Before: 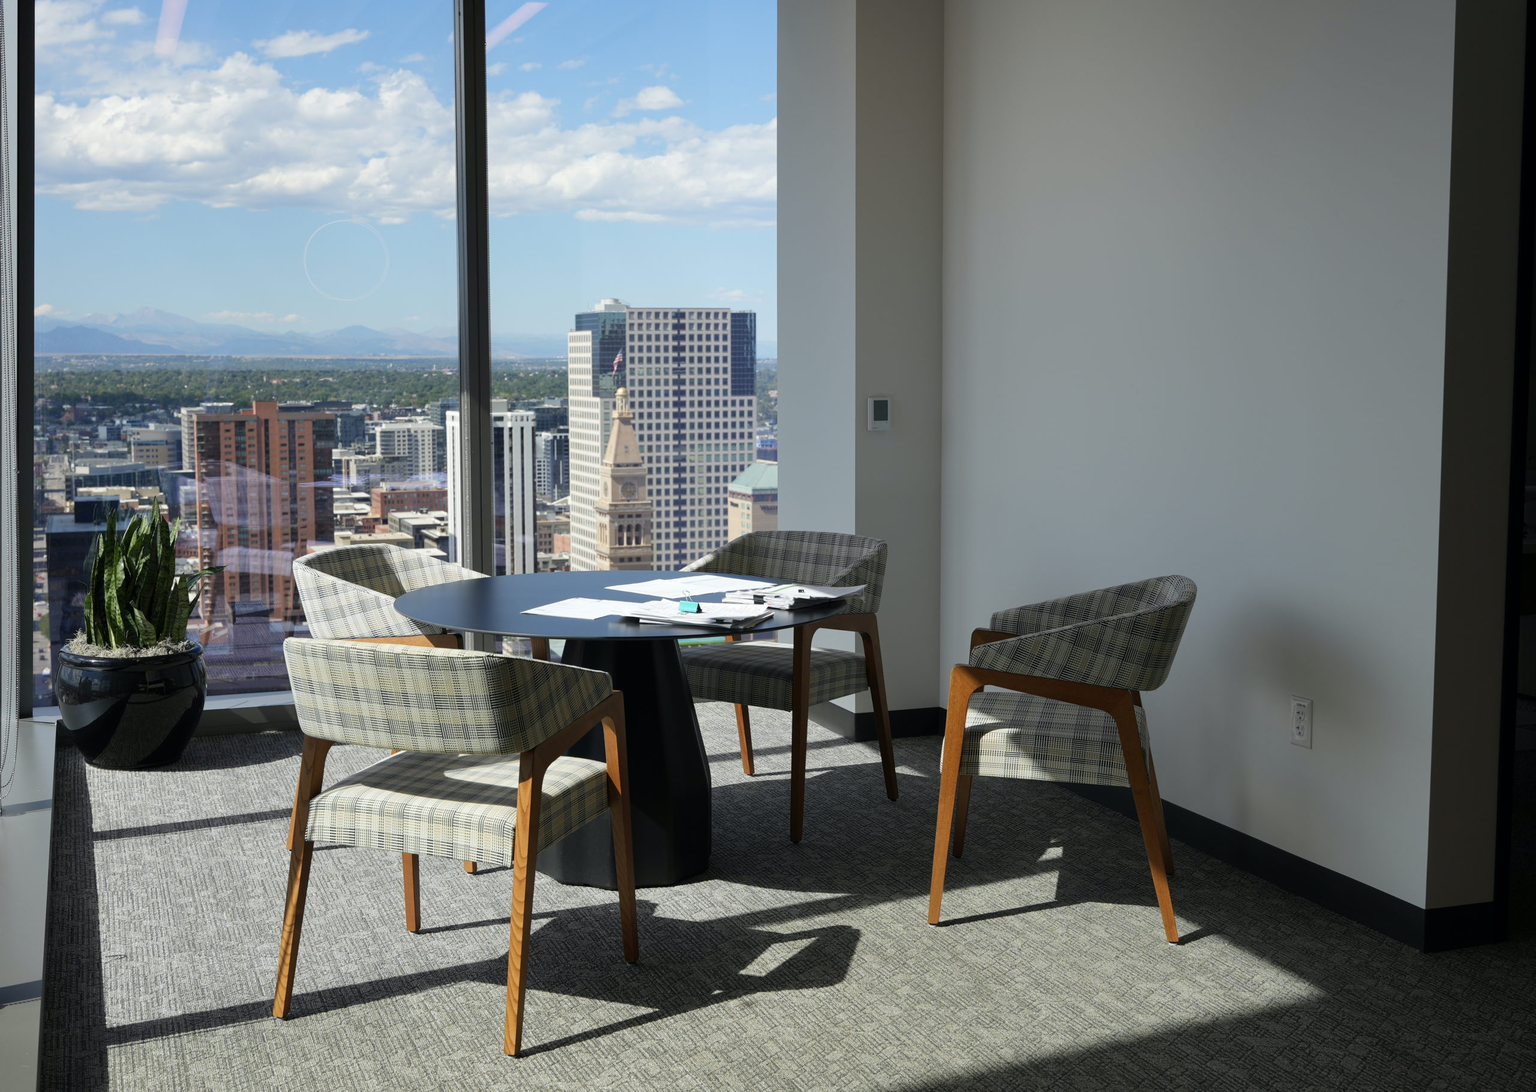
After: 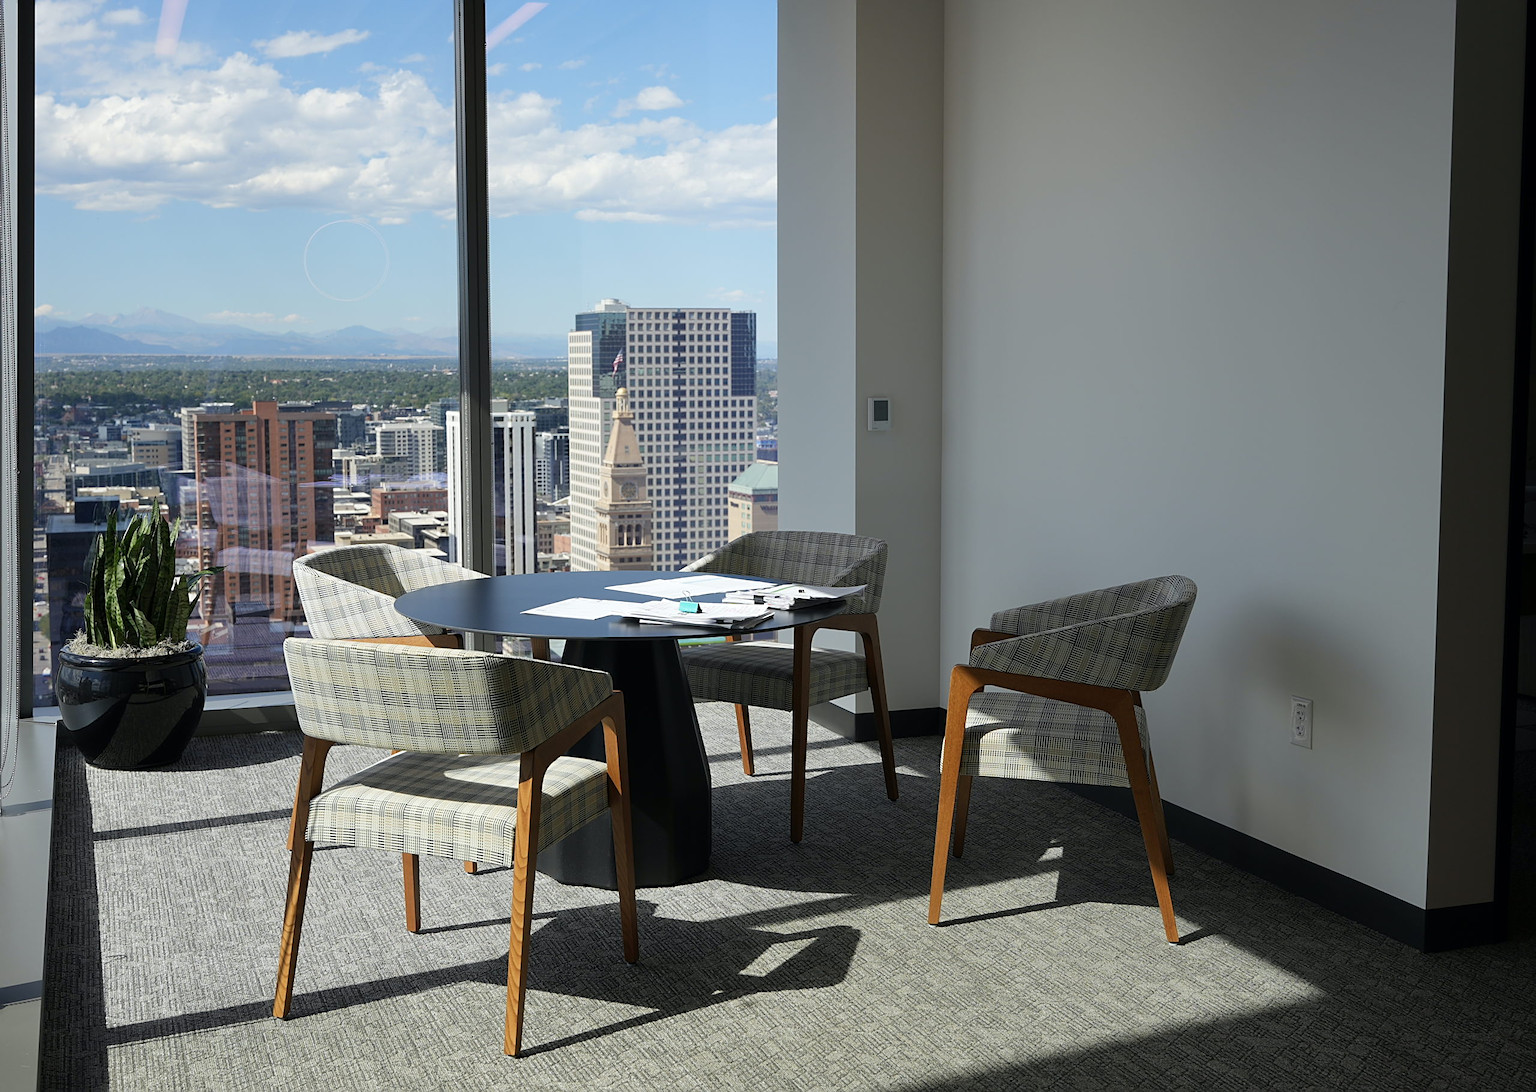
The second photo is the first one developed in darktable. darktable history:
sharpen: radius 1.917
